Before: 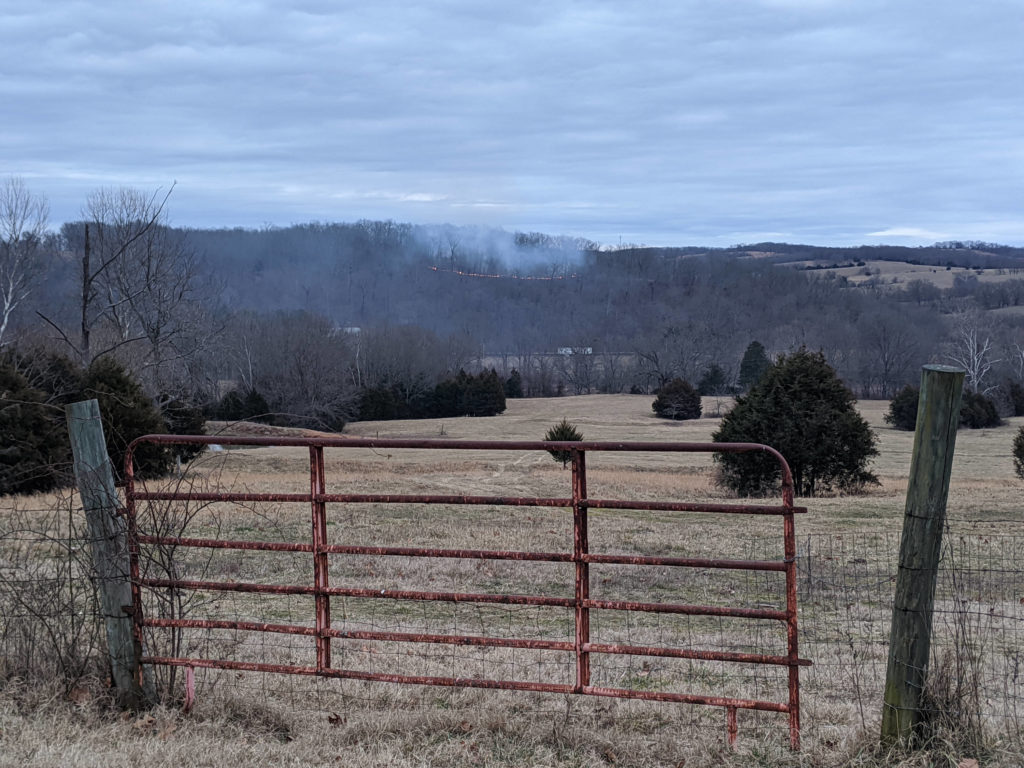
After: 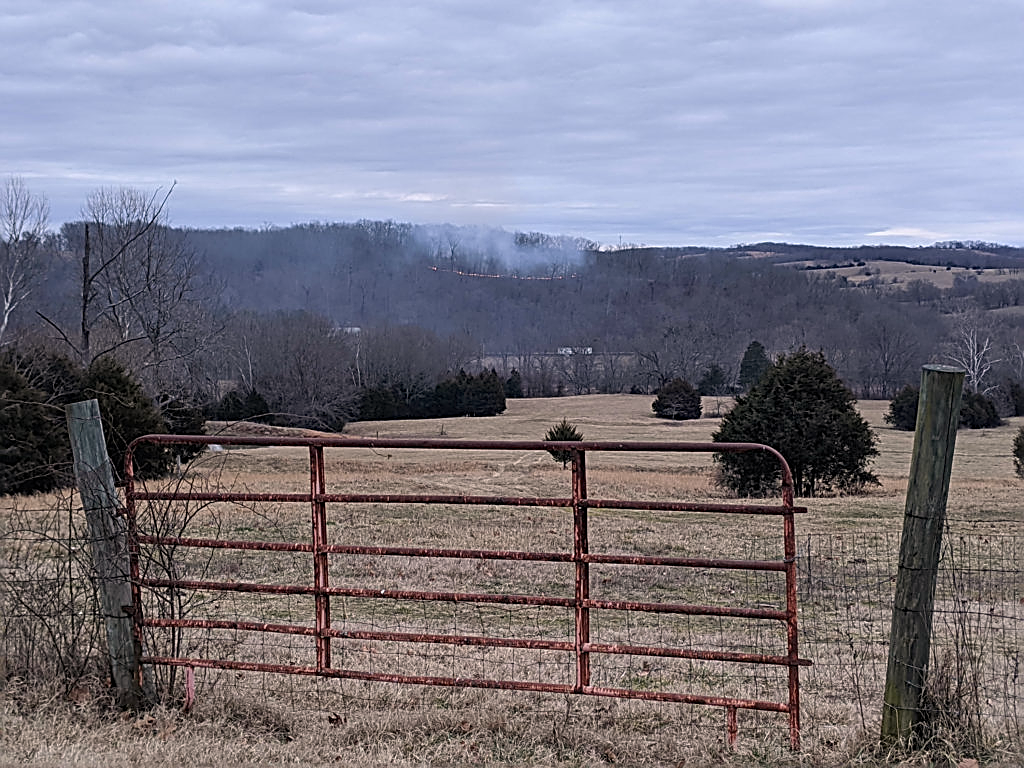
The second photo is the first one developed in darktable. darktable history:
color correction: highlights a* 5.74, highlights b* 4.88
sharpen: amount 0.908
